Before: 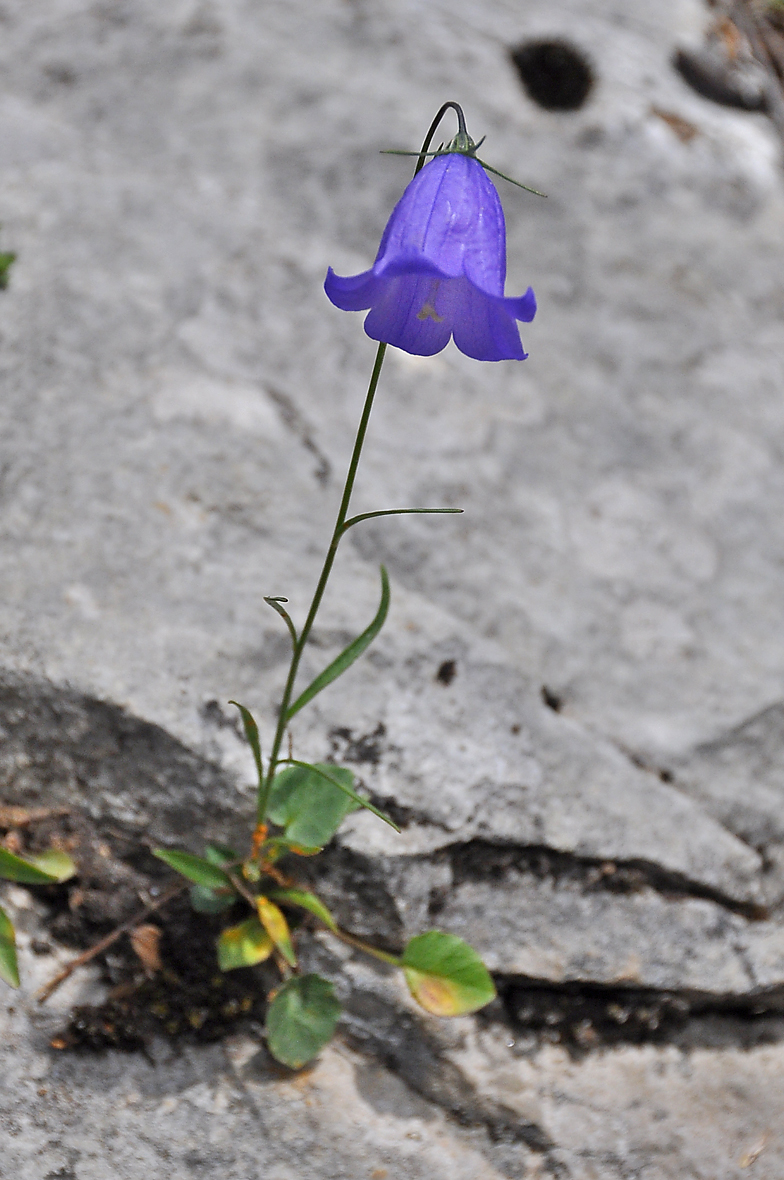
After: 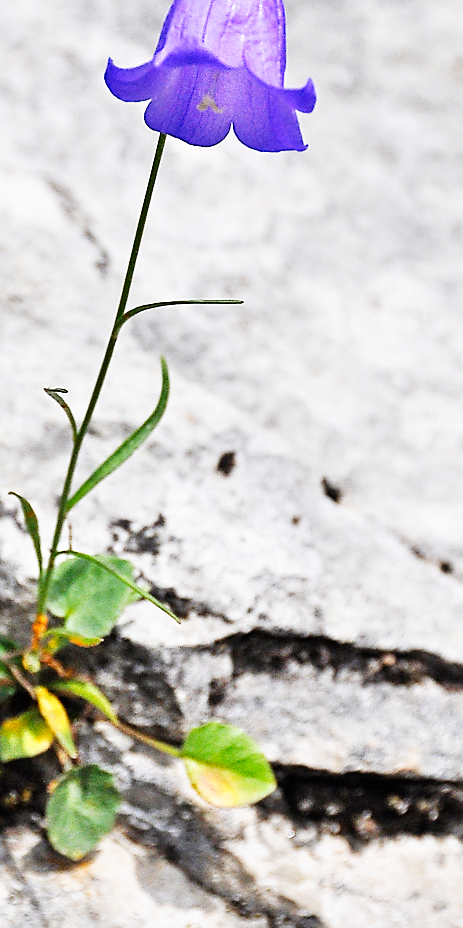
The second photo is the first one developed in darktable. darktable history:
crop and rotate: left 28.256%, top 17.734%, right 12.656%, bottom 3.573%
sharpen: on, module defaults
base curve: curves: ch0 [(0, 0) (0.007, 0.004) (0.027, 0.03) (0.046, 0.07) (0.207, 0.54) (0.442, 0.872) (0.673, 0.972) (1, 1)], preserve colors none
